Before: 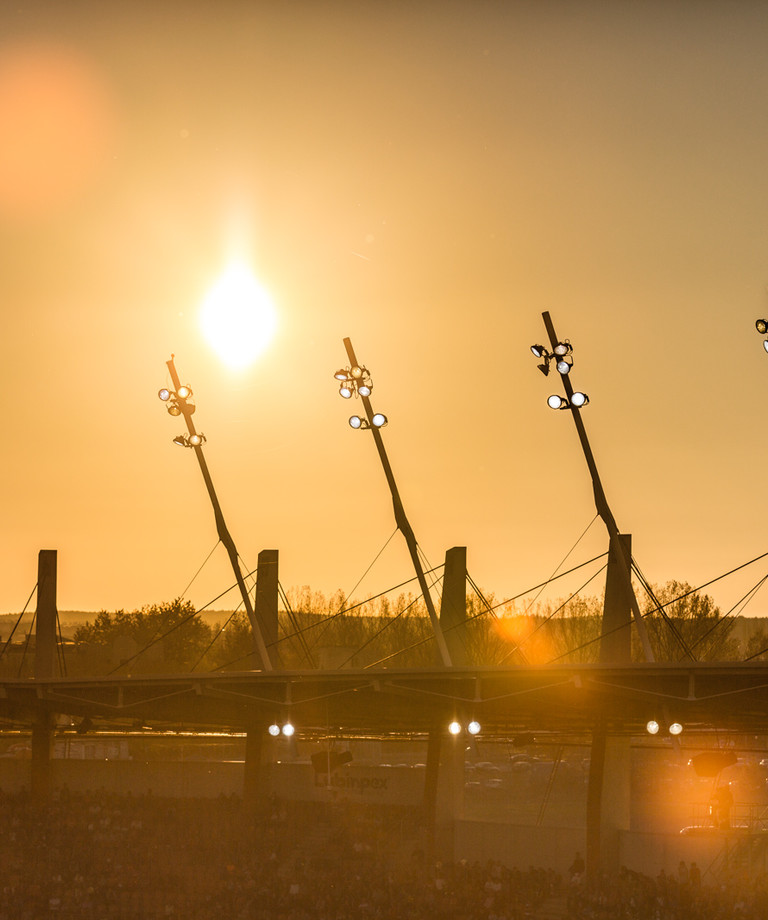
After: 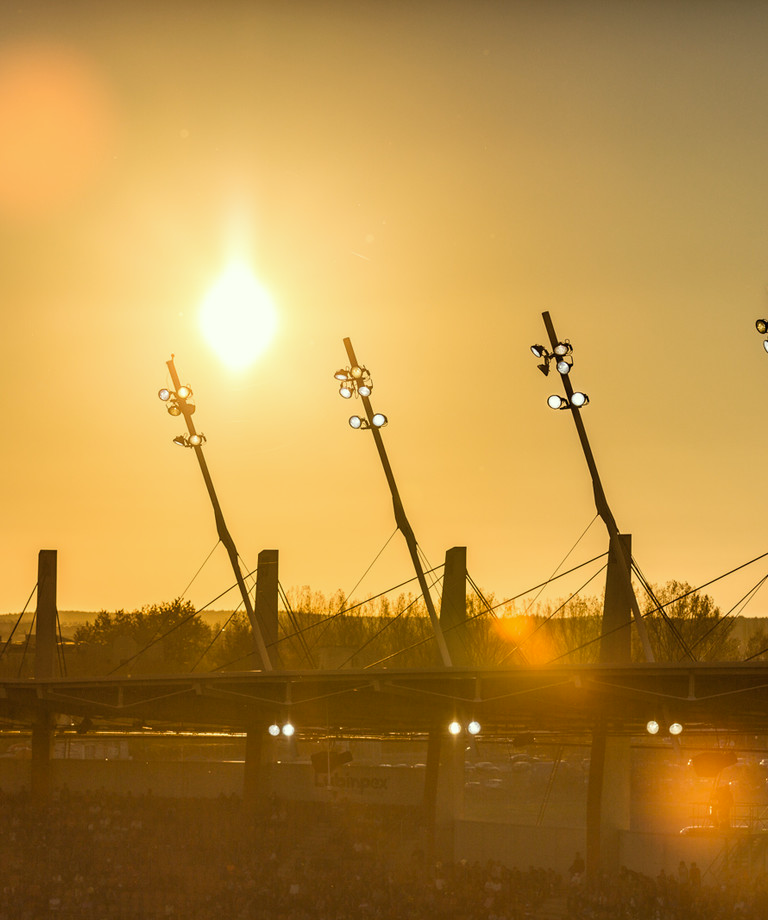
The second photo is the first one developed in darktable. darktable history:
color correction: highlights a* -4.39, highlights b* 6.52
